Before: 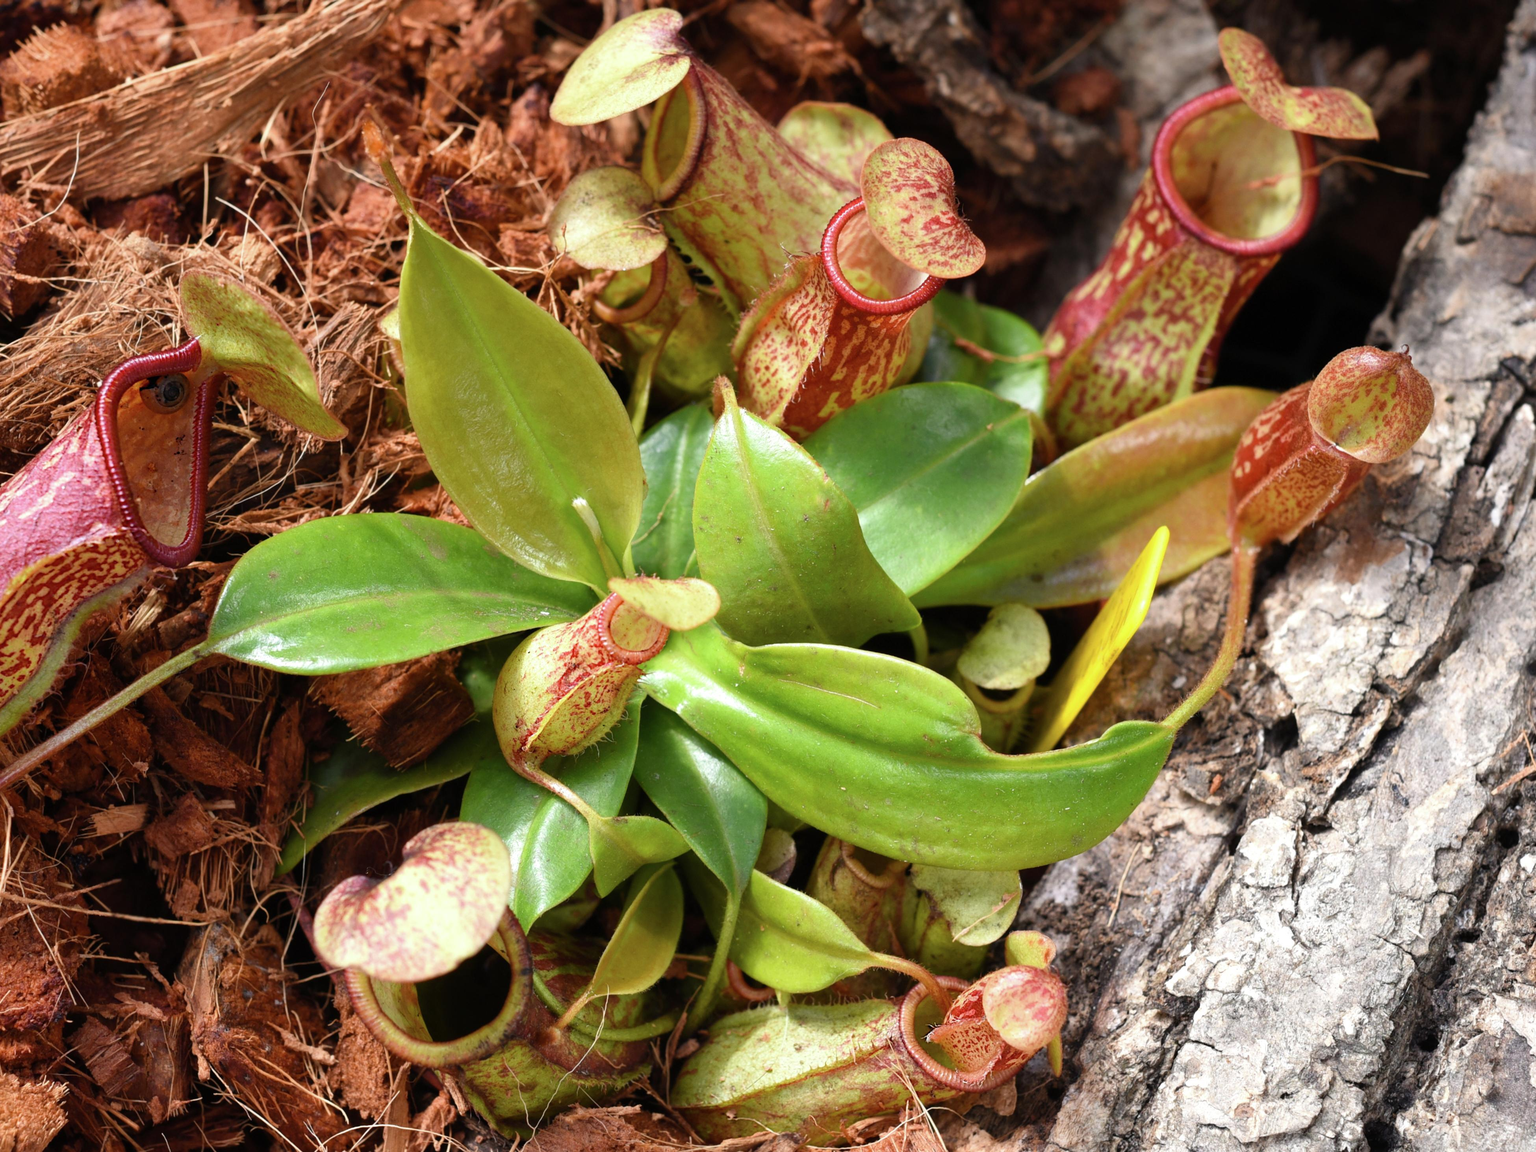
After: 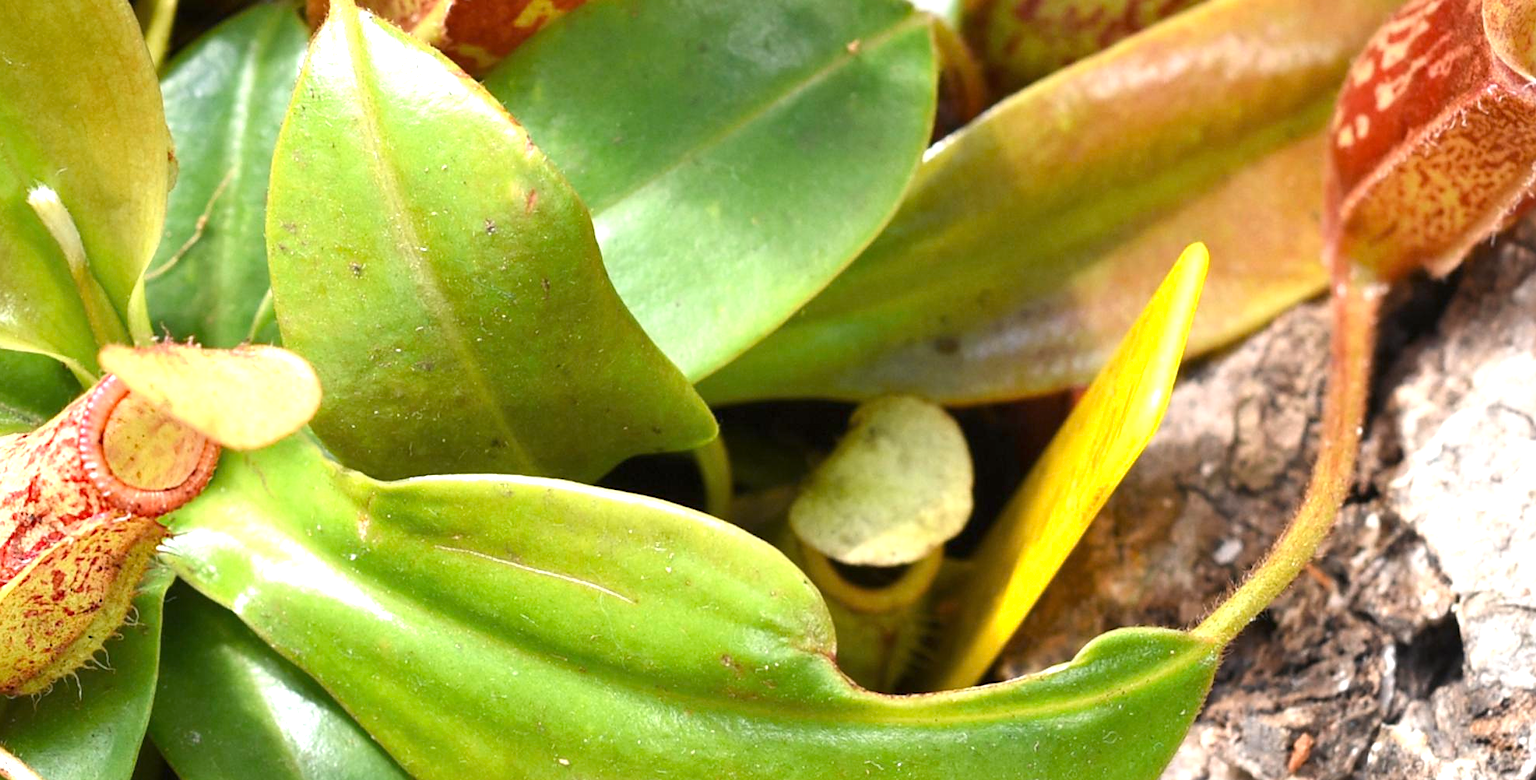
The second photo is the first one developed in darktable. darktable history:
color zones: curves: ch1 [(0.25, 0.5) (0.747, 0.71)]
exposure: black level correction 0, exposure 0.595 EV, compensate highlight preservation false
sharpen: radius 1.464, amount 0.391, threshold 1.65
crop: left 36.349%, top 35.009%, right 13.043%, bottom 30.675%
